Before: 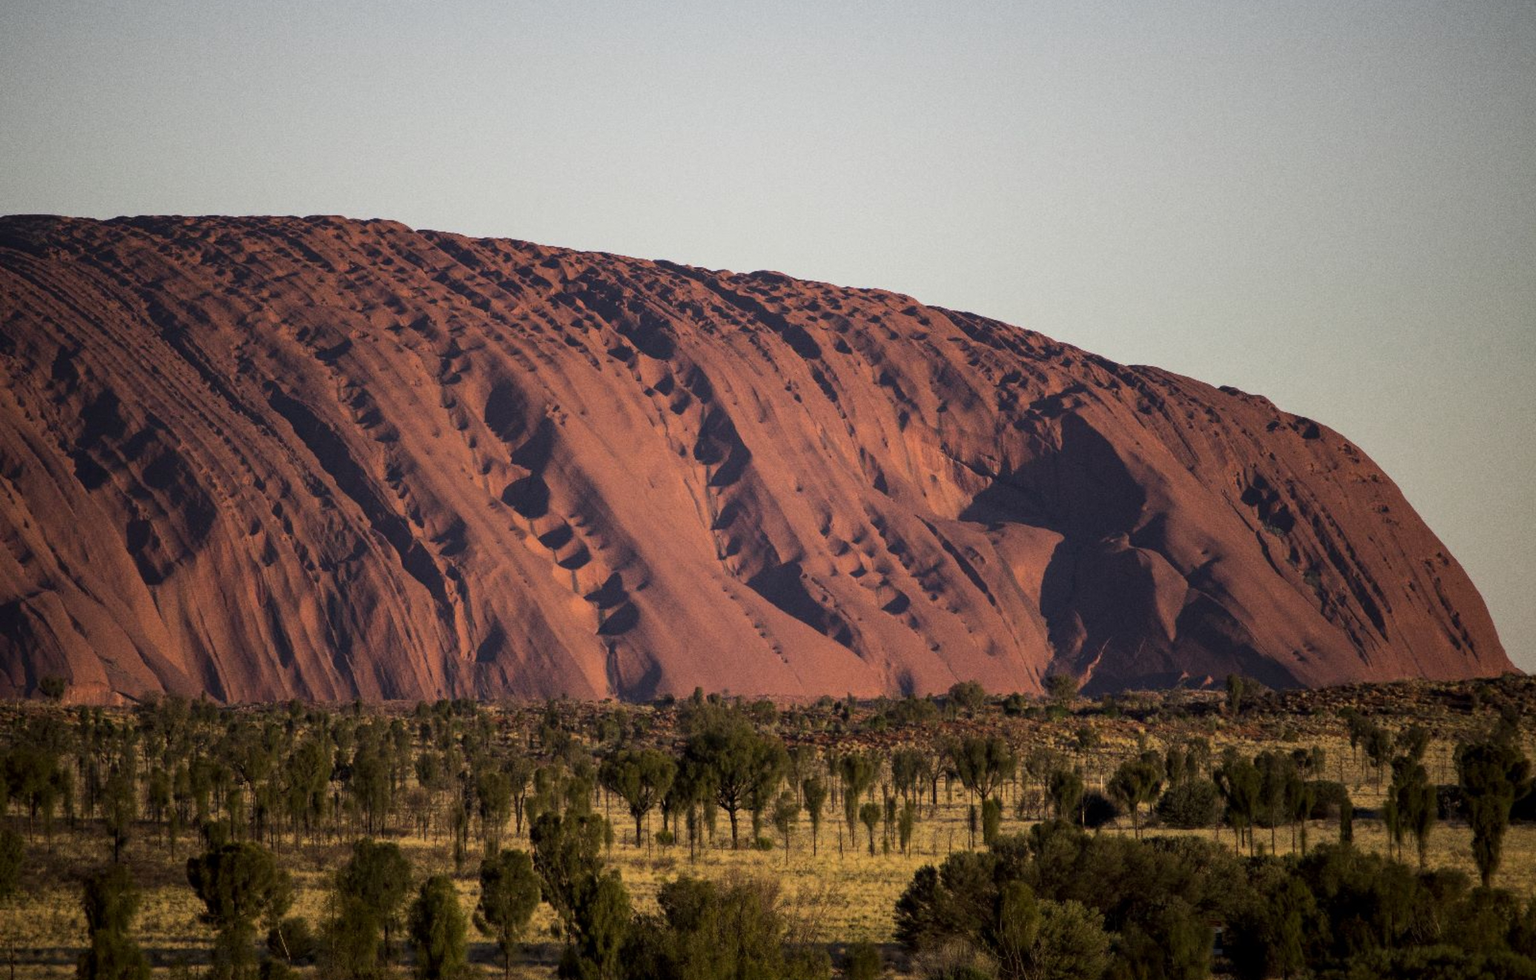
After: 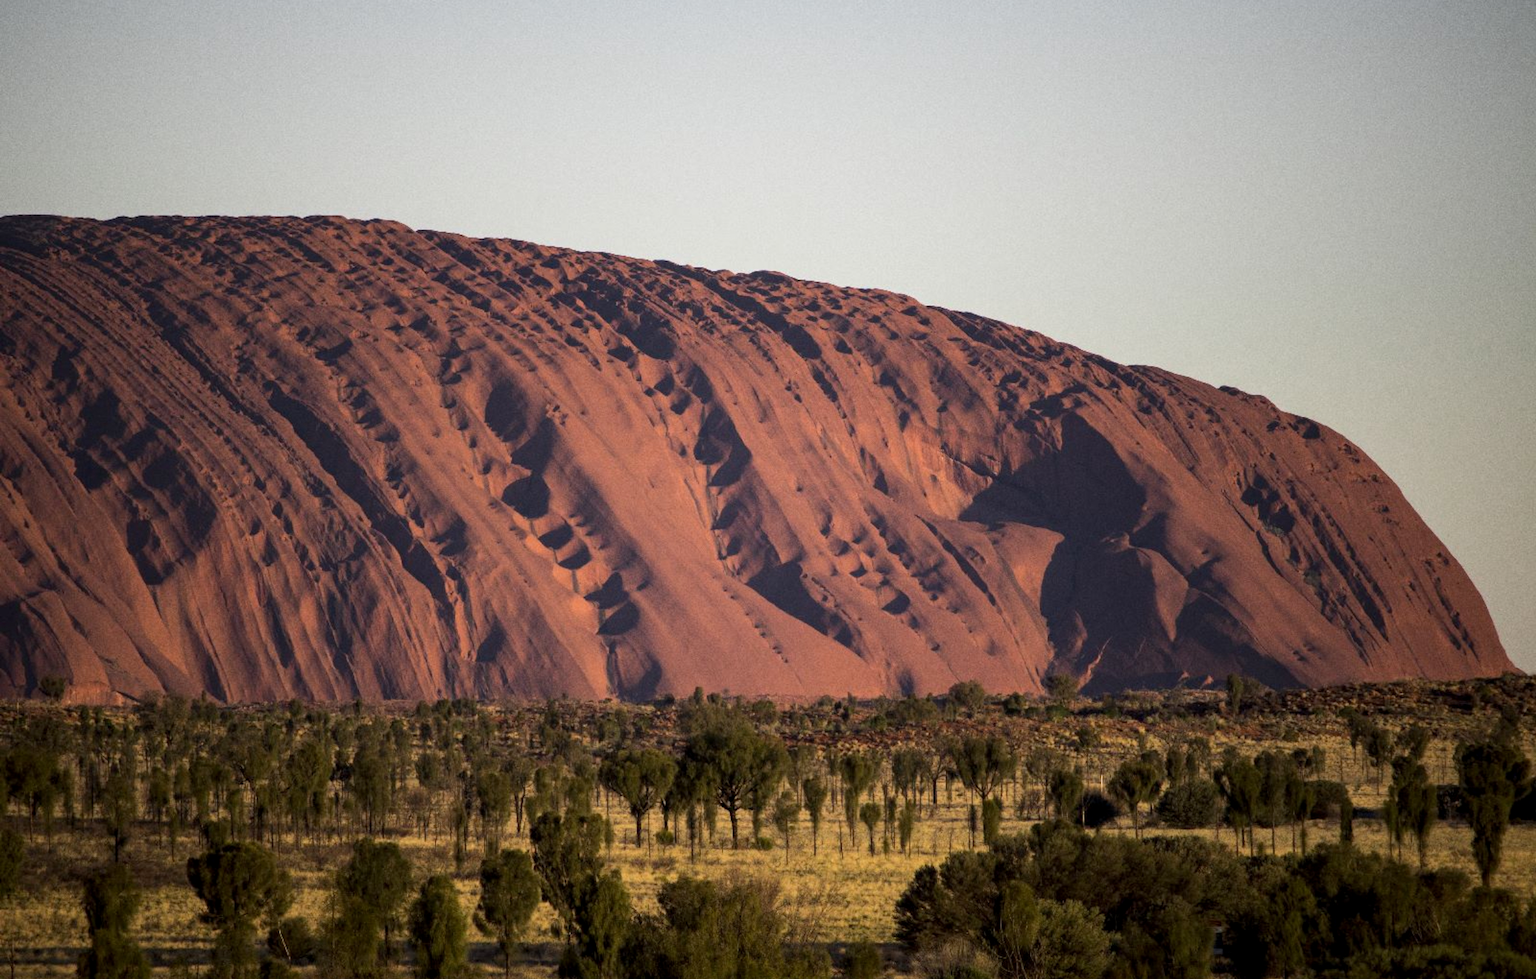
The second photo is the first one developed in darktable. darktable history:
exposure: black level correction 0.001, exposure 0.193 EV, compensate highlight preservation false
